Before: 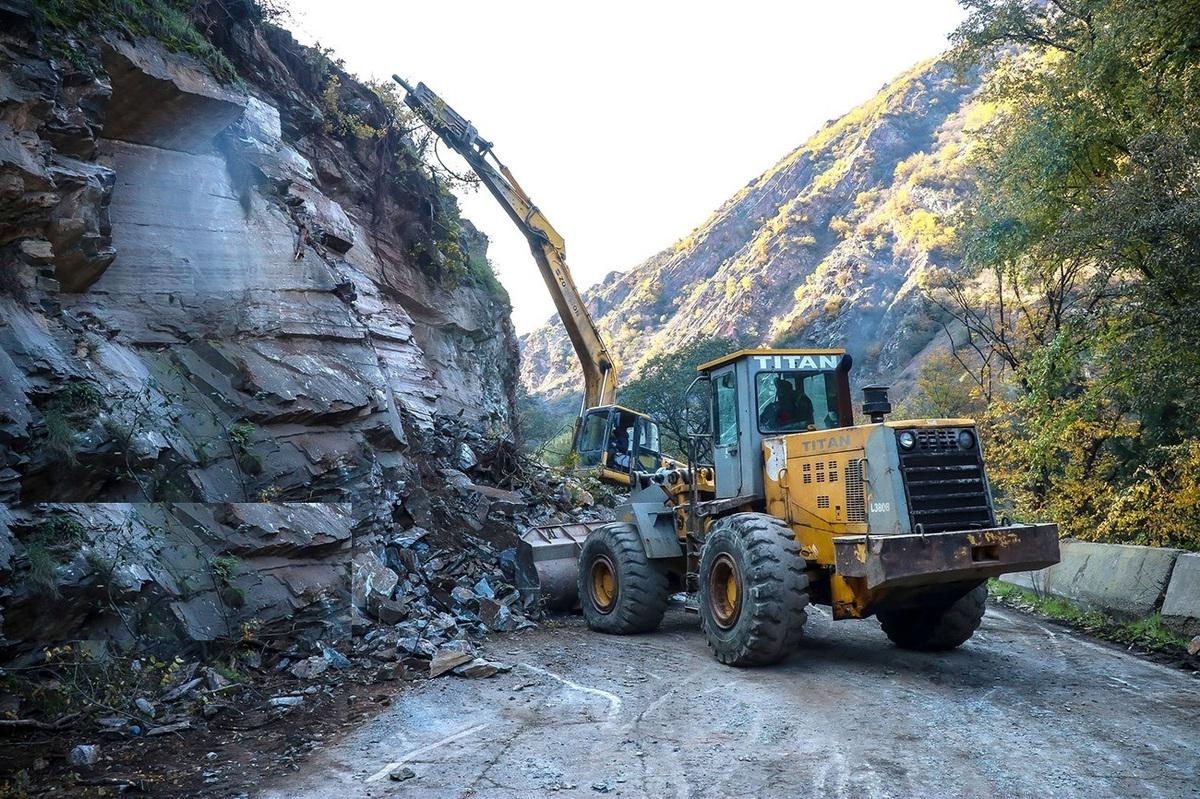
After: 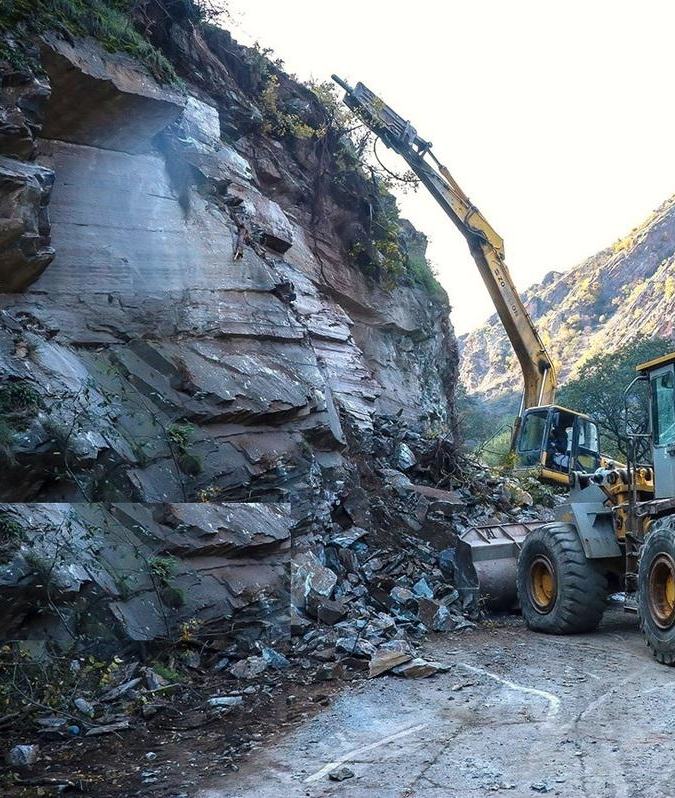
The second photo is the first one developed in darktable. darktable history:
crop: left 5.114%, right 38.589%
white balance: red 1.009, blue 0.985
